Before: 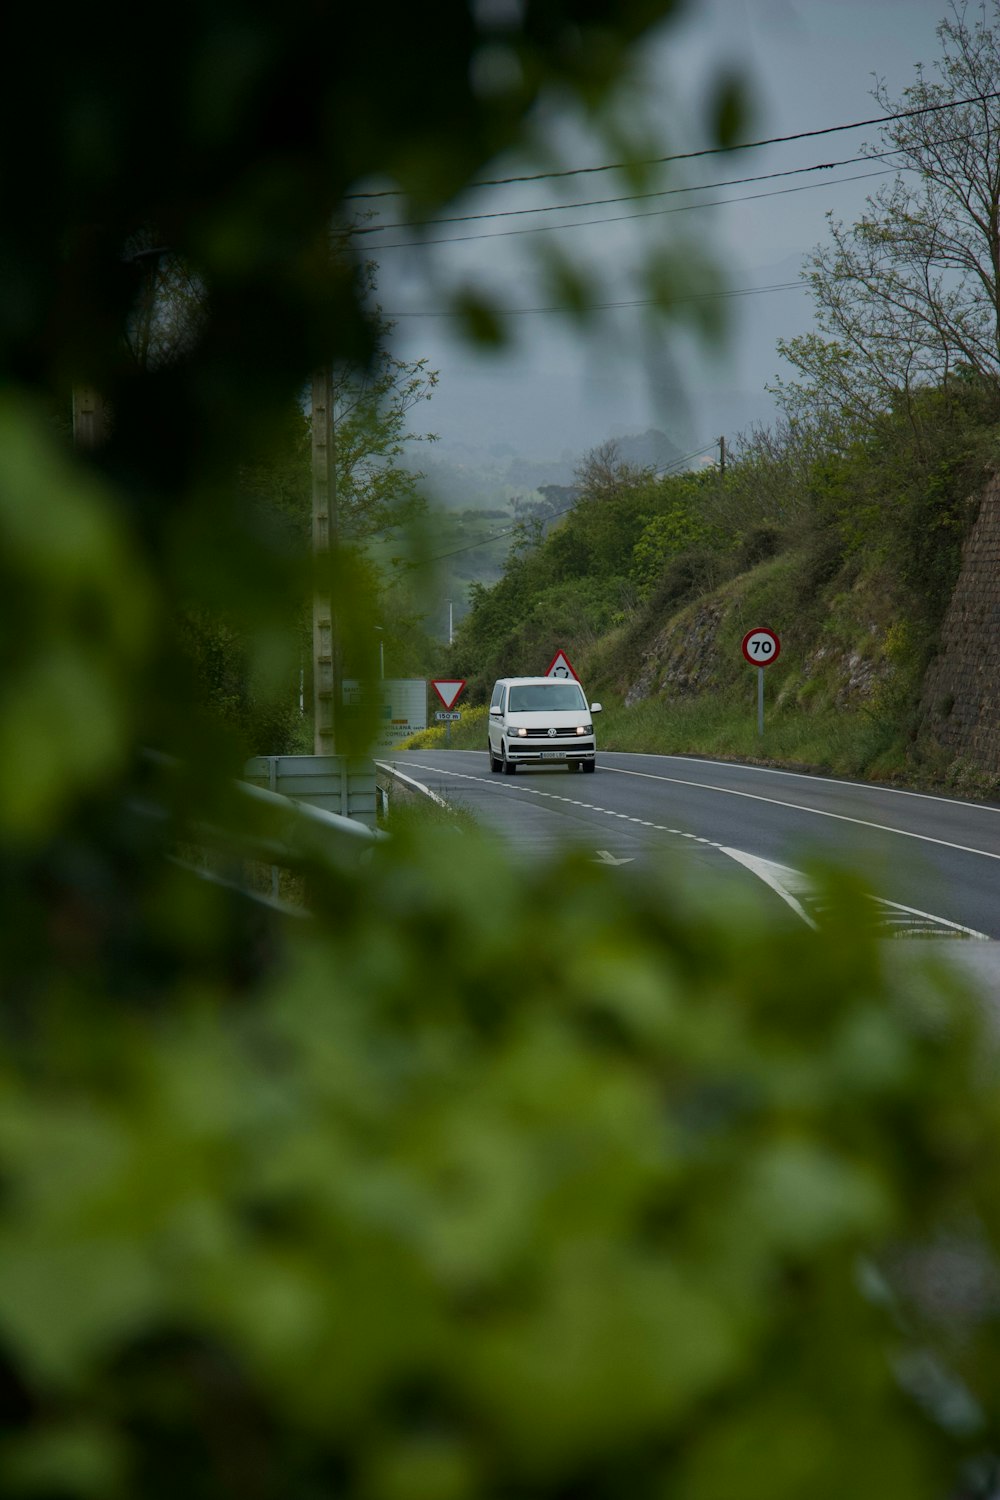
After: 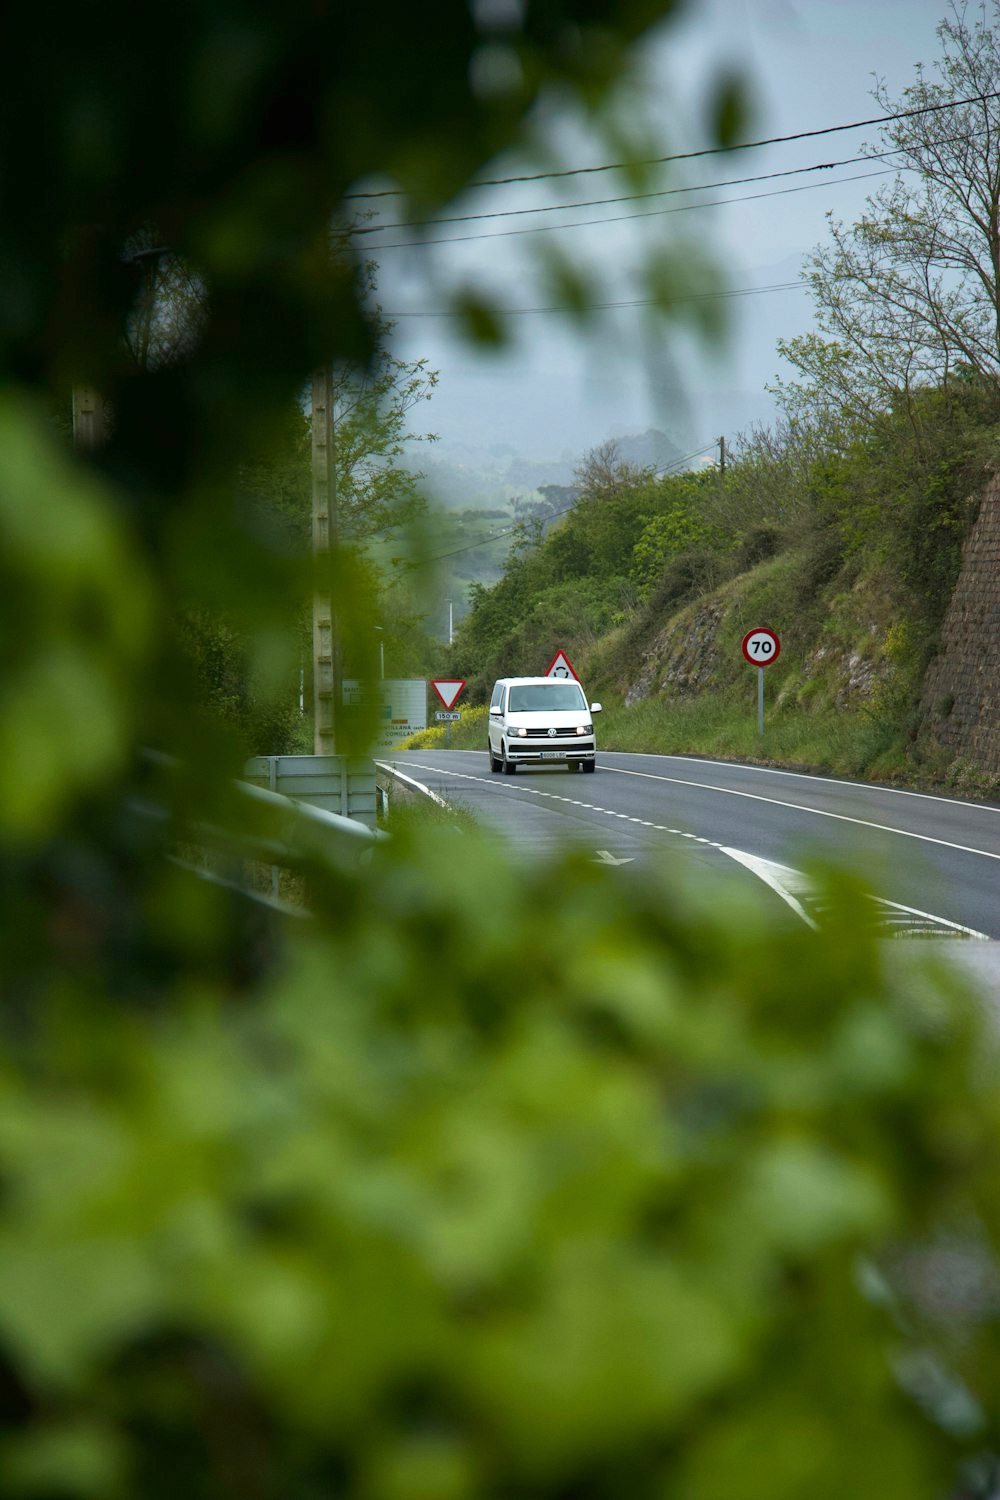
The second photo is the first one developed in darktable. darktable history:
exposure: black level correction 0, exposure 0.893 EV, compensate exposure bias true, compensate highlight preservation false
